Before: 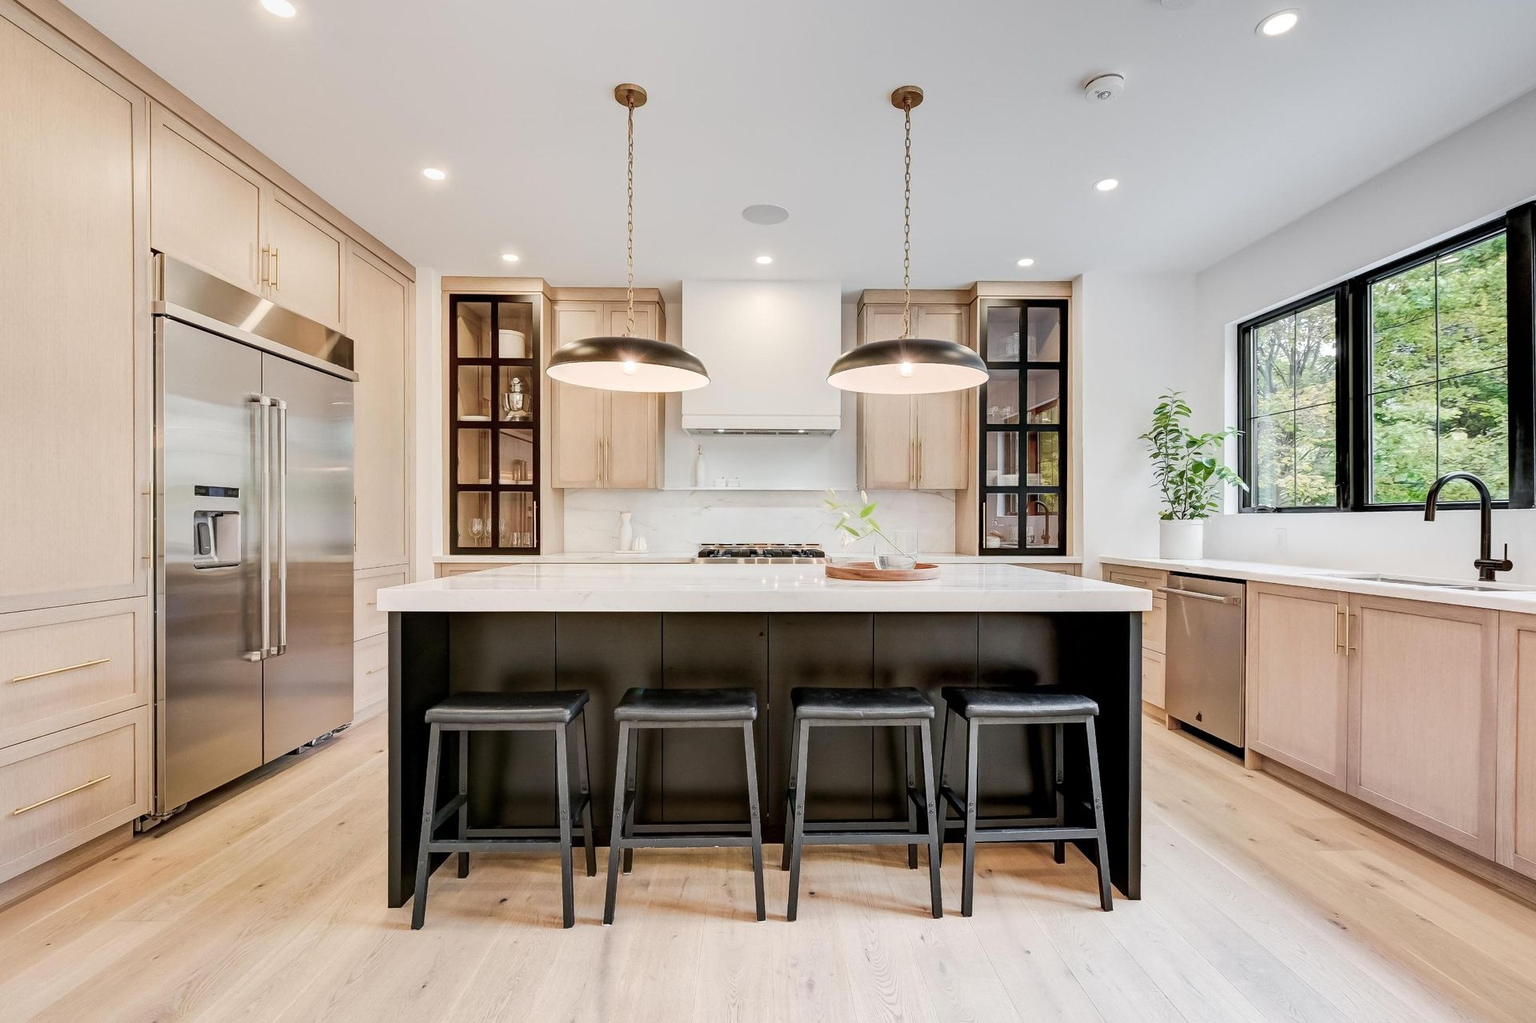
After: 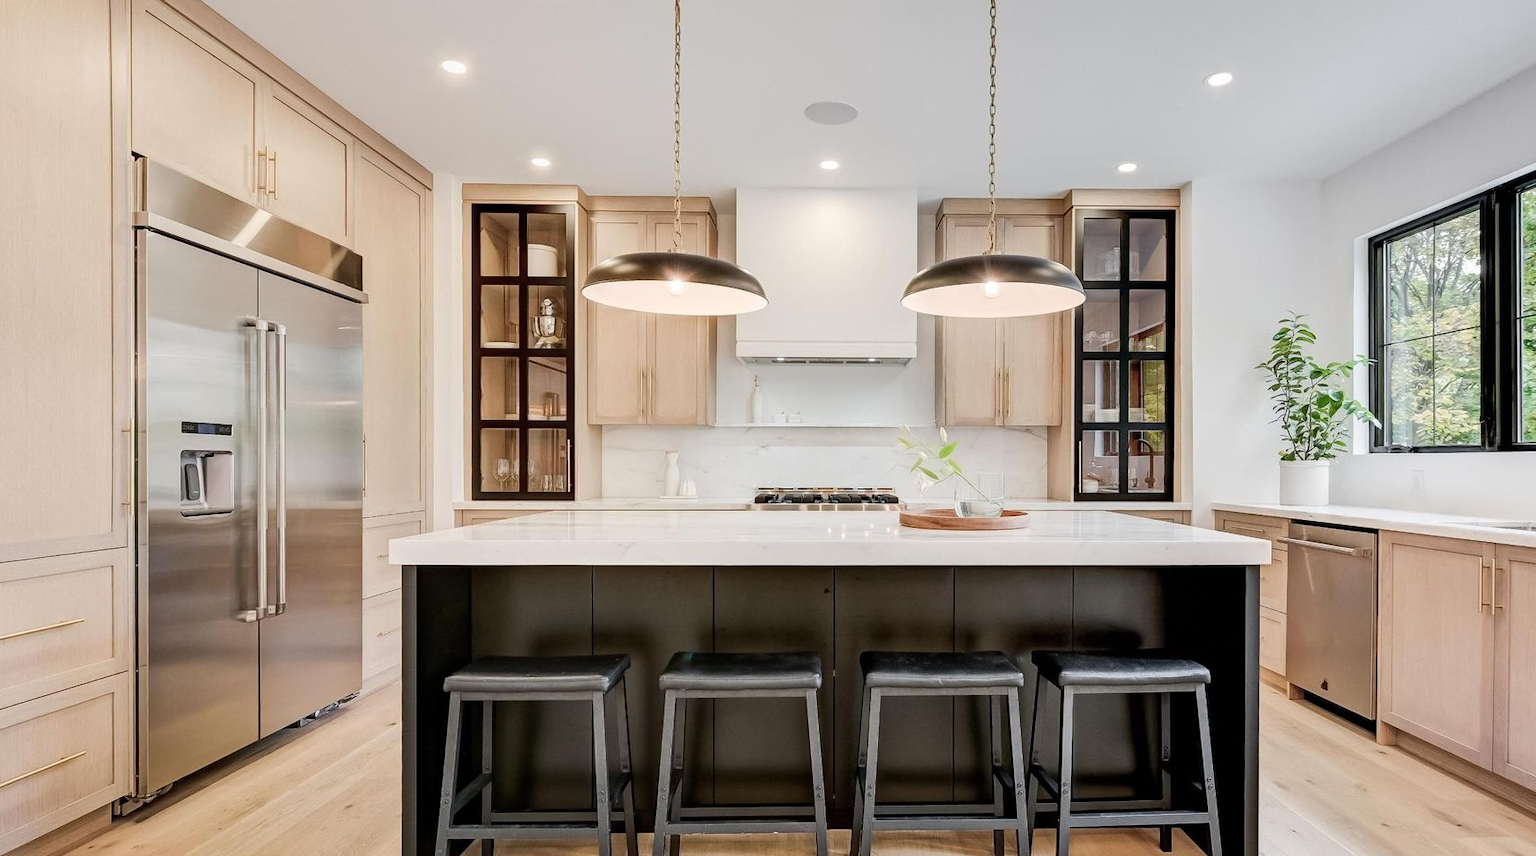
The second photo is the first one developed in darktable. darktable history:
crop and rotate: left 2.315%, top 11.277%, right 9.799%, bottom 15.133%
